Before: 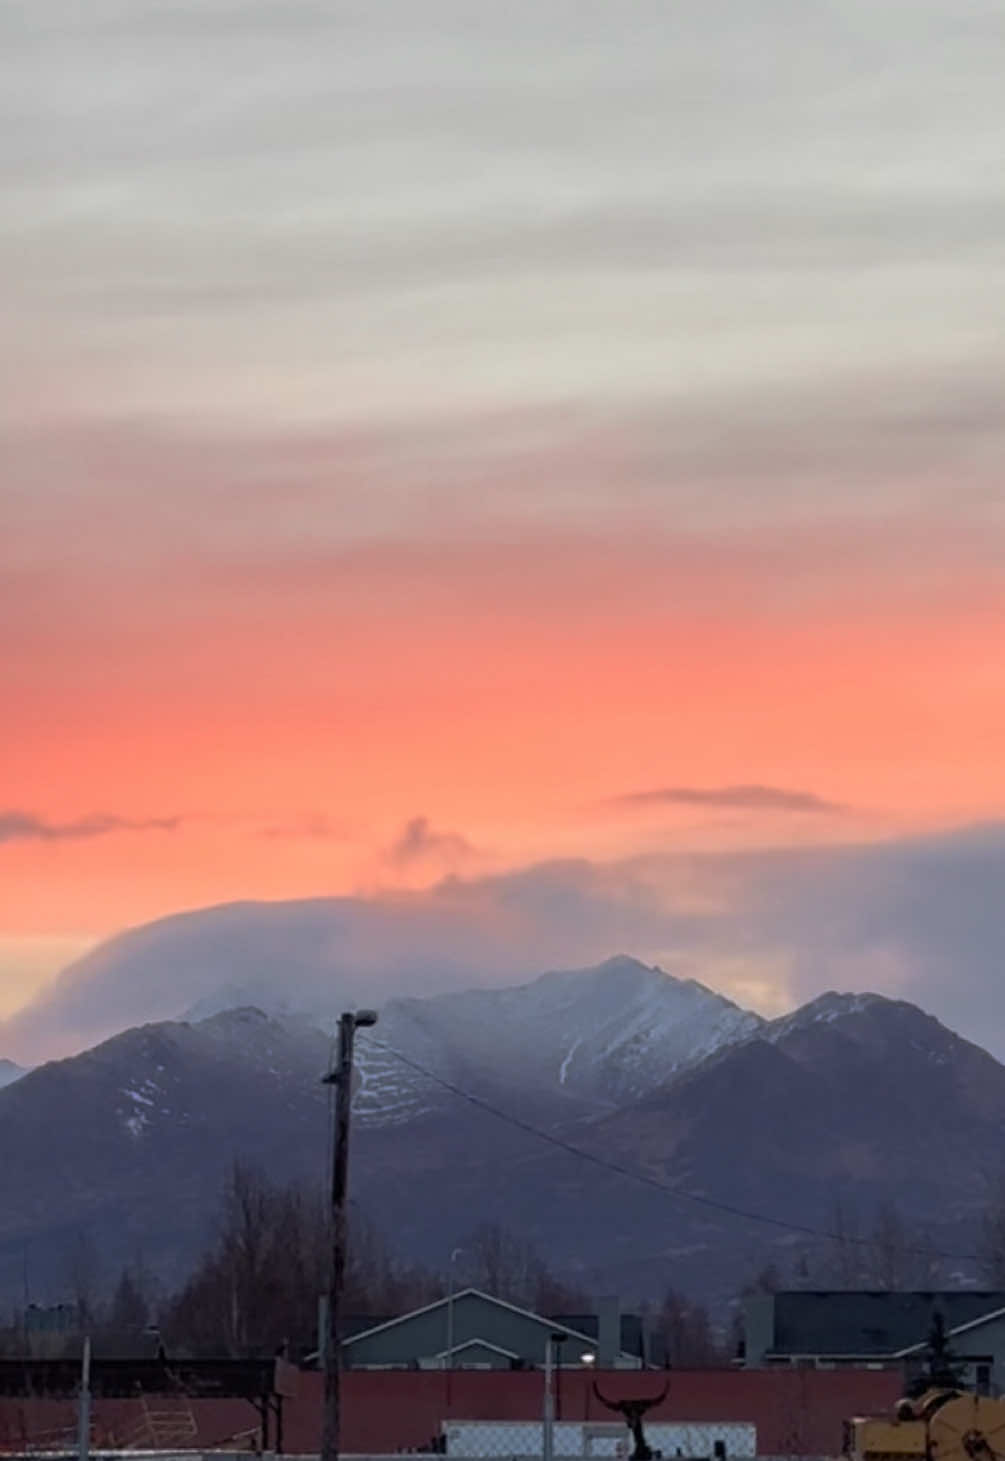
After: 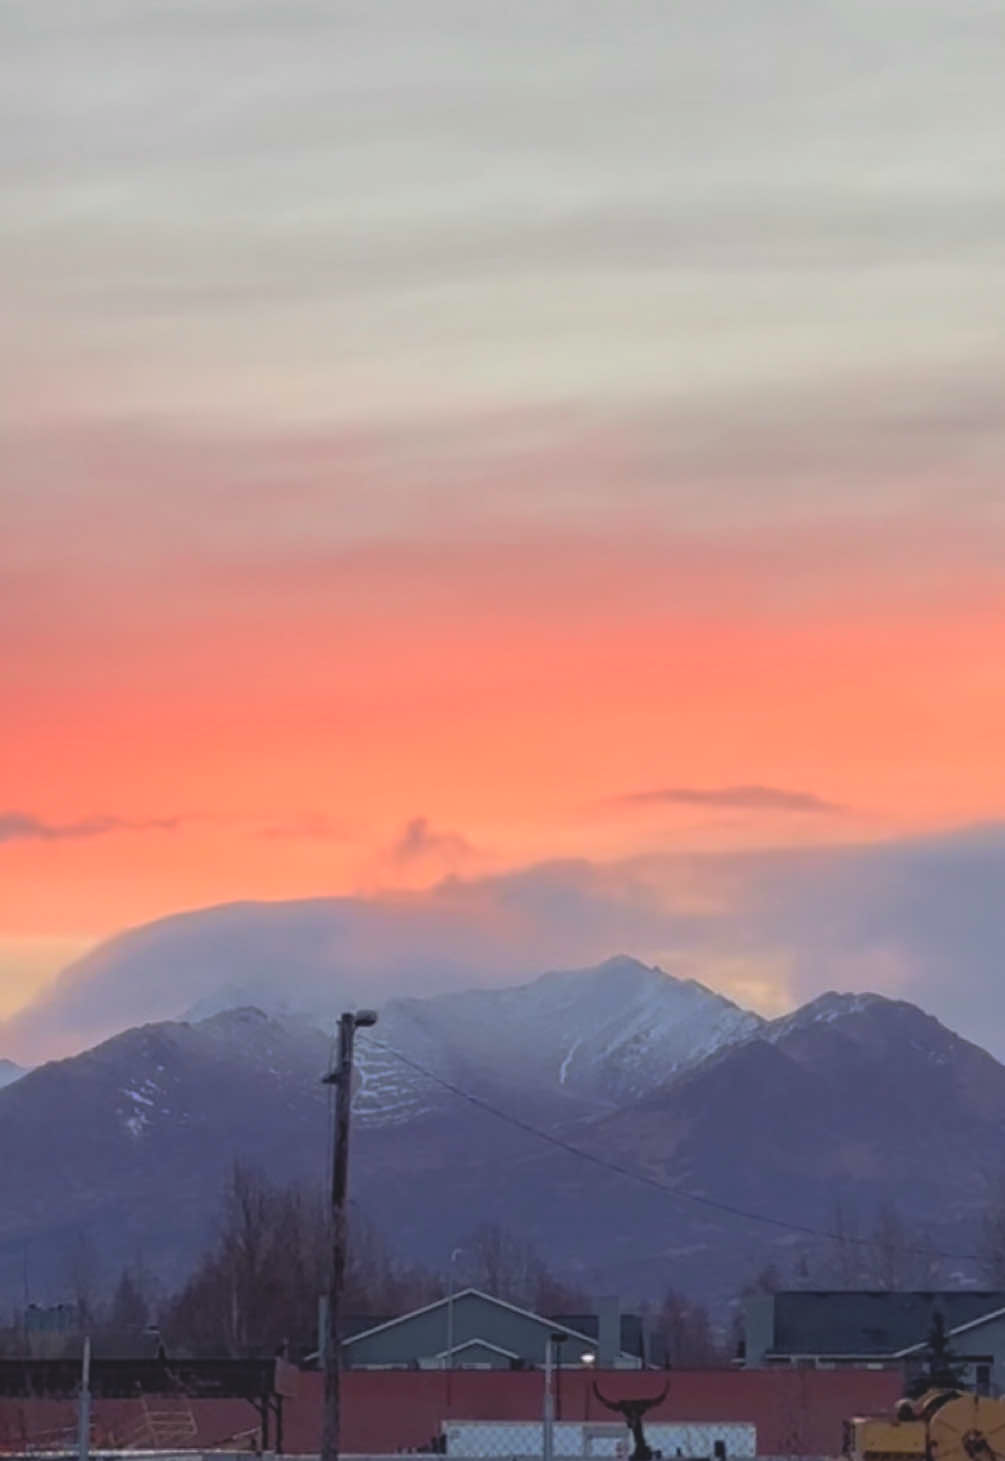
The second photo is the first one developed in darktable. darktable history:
color balance rgb: shadows lift › chroma 3.283%, shadows lift › hue 278.16°, global offset › luminance 0.494%, perceptual saturation grading › global saturation -0.12%, global vibrance 20%
contrast brightness saturation: contrast -0.092, brightness 0.051, saturation 0.077
